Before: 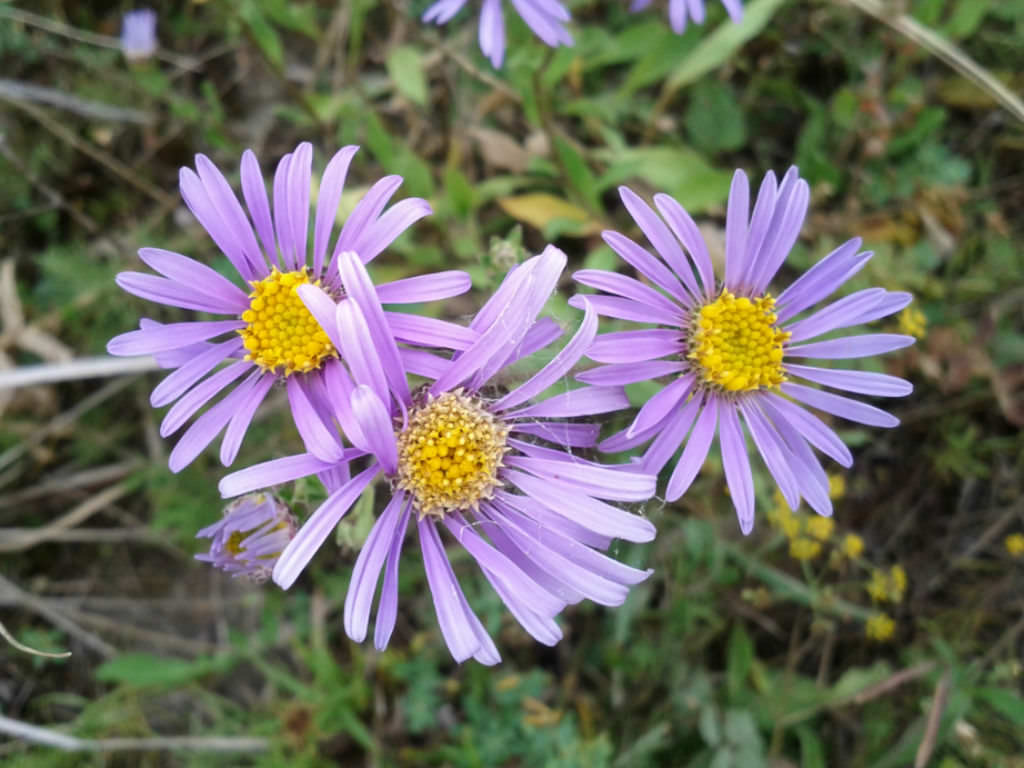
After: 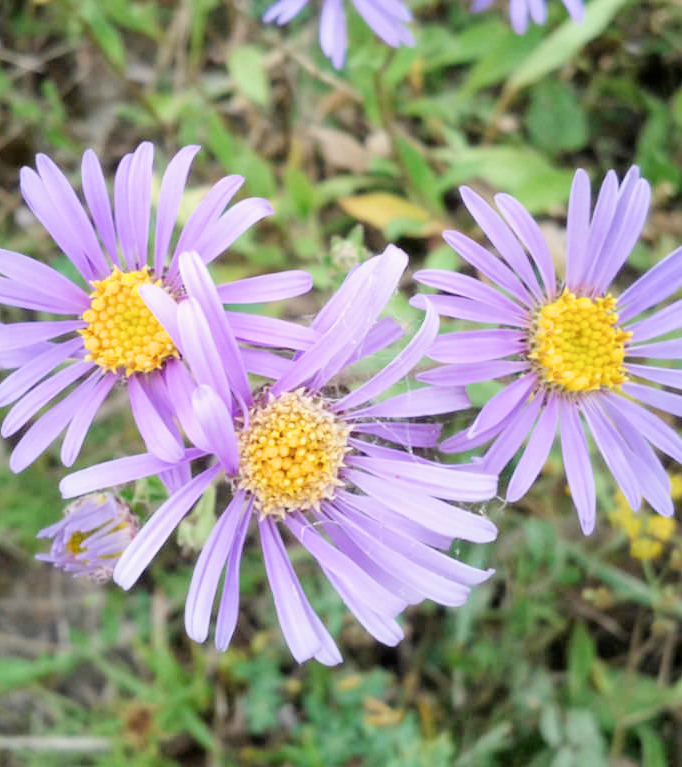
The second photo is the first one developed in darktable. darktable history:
filmic rgb: hardness 4.17, contrast 0.921
crop and rotate: left 15.546%, right 17.787%
exposure: black level correction 0.001, exposure 1.116 EV, compensate highlight preservation false
